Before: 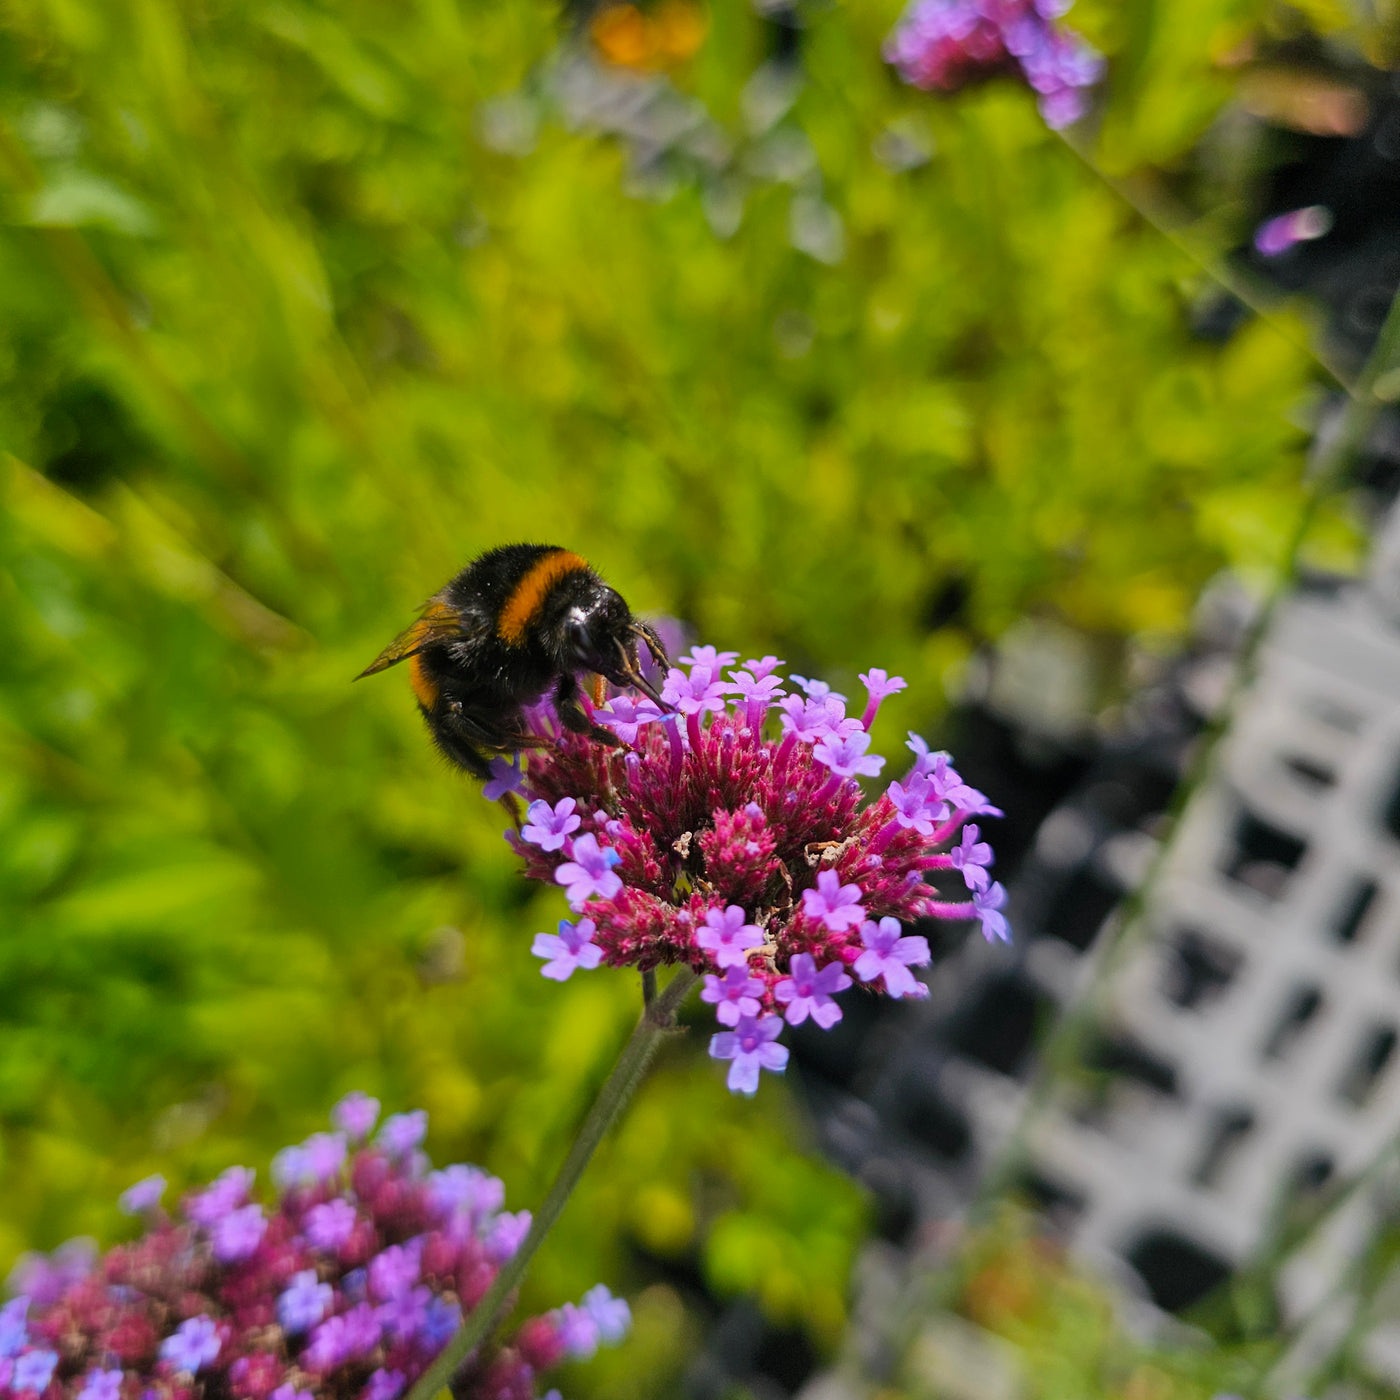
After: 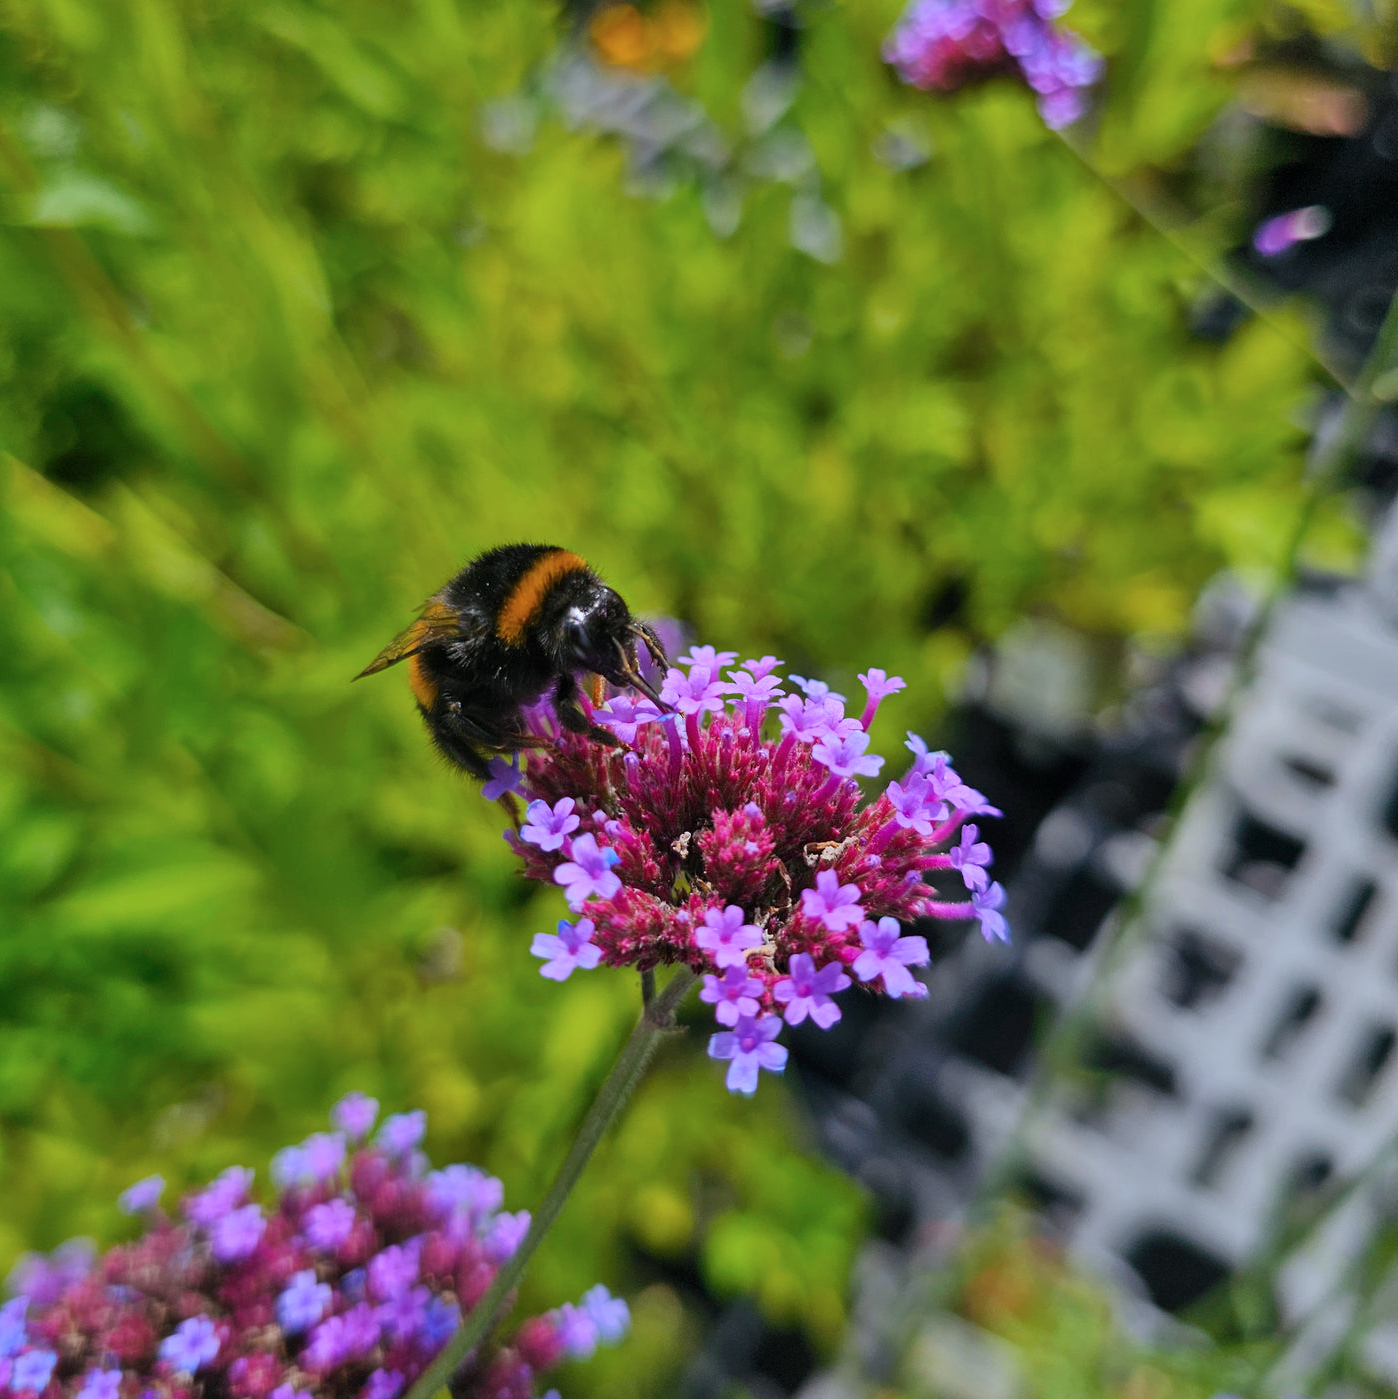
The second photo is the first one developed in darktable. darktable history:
crop and rotate: left 0.126%
color calibration: x 0.37, y 0.382, temperature 4313.32 K
